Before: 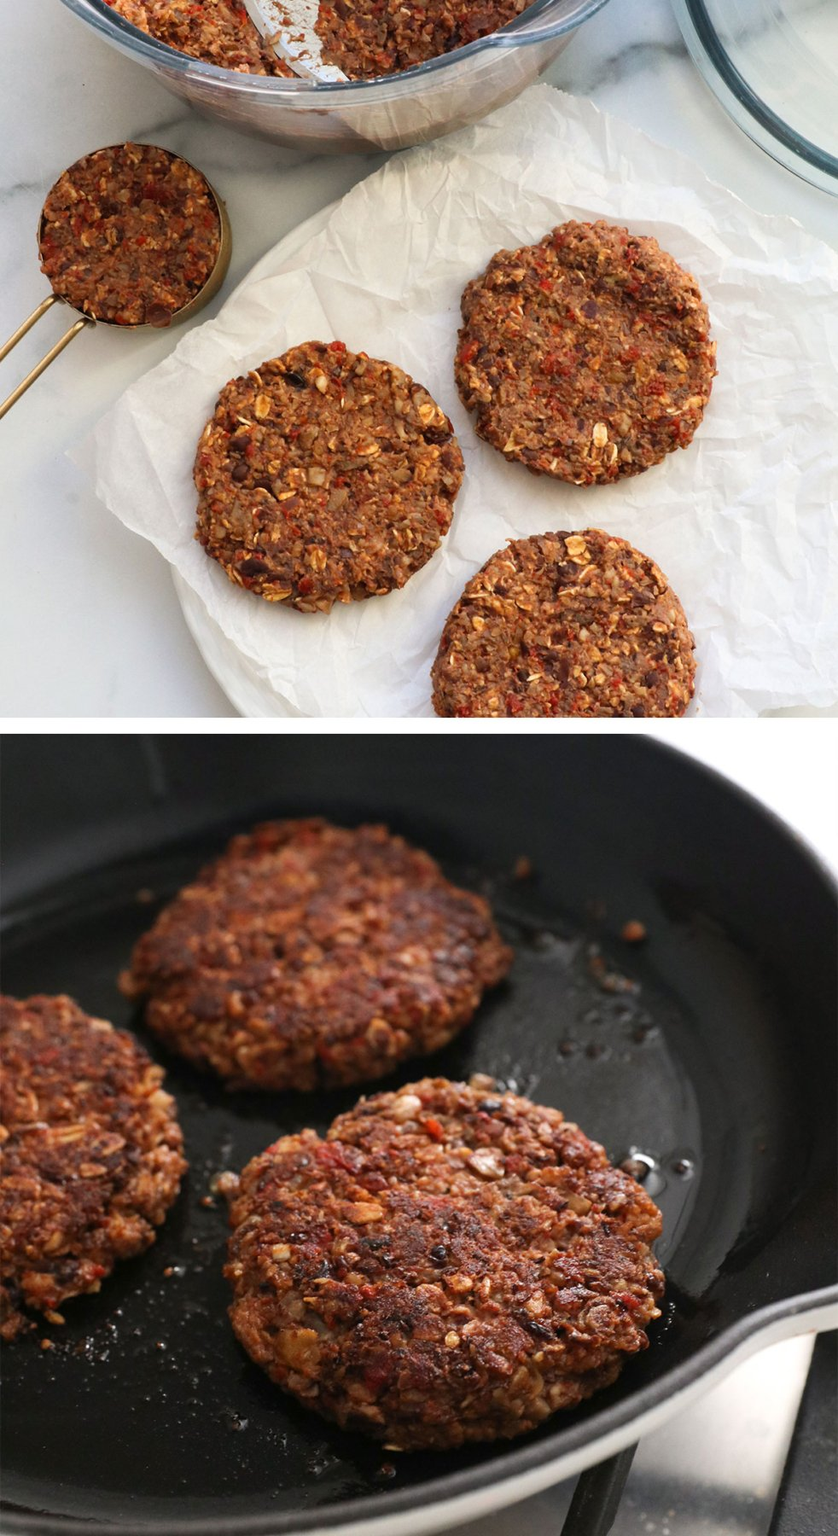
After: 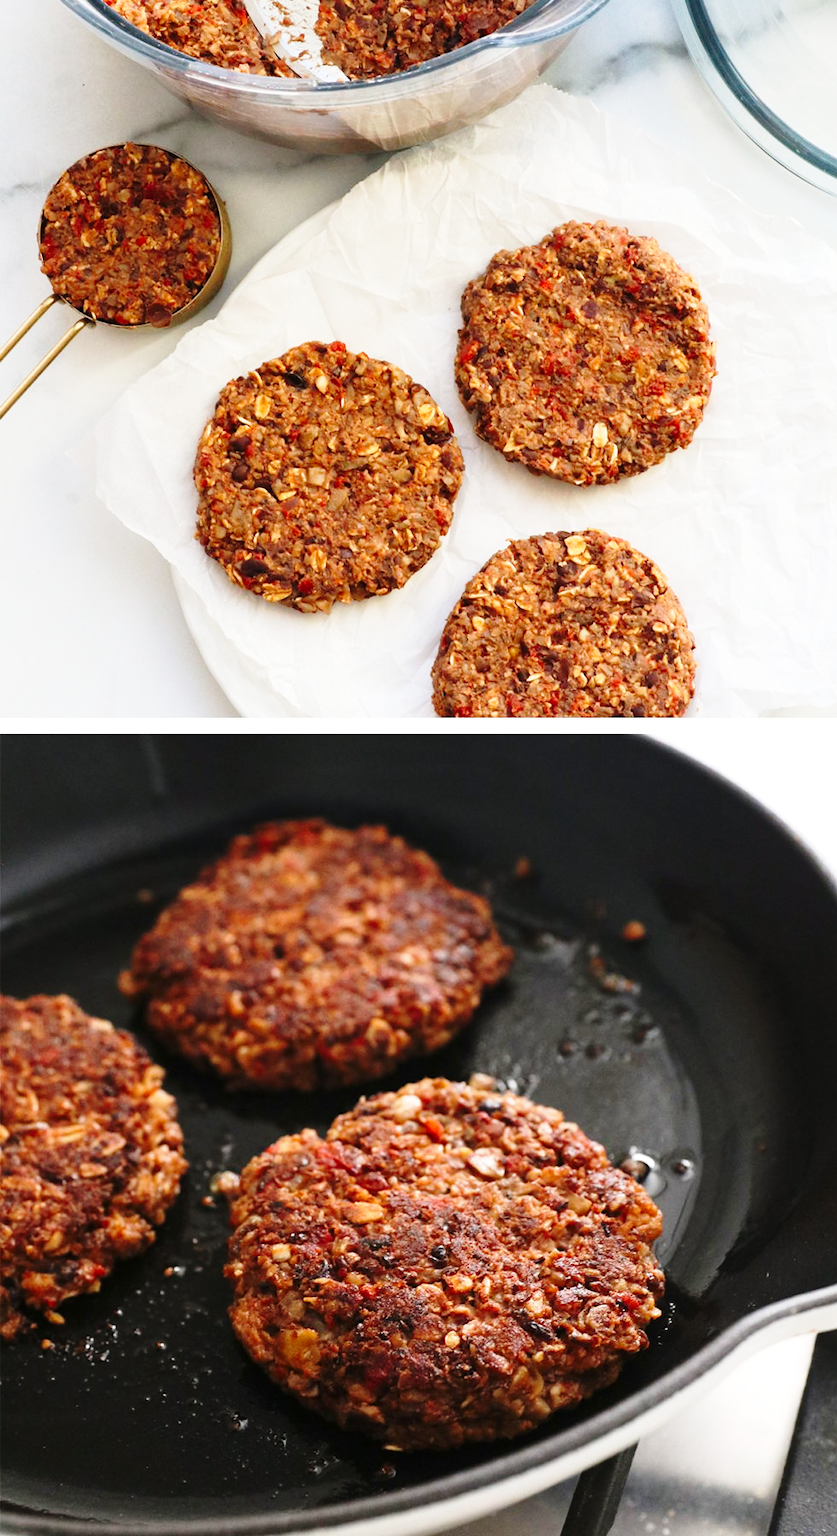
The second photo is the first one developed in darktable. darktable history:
base curve: curves: ch0 [(0, 0) (0.028, 0.03) (0.121, 0.232) (0.46, 0.748) (0.859, 0.968) (1, 1)], preserve colors none
shadows and highlights: radius 334.93, shadows 63.48, highlights 6.06, compress 87.7%, highlights color adjustment 39.73%, soften with gaussian
